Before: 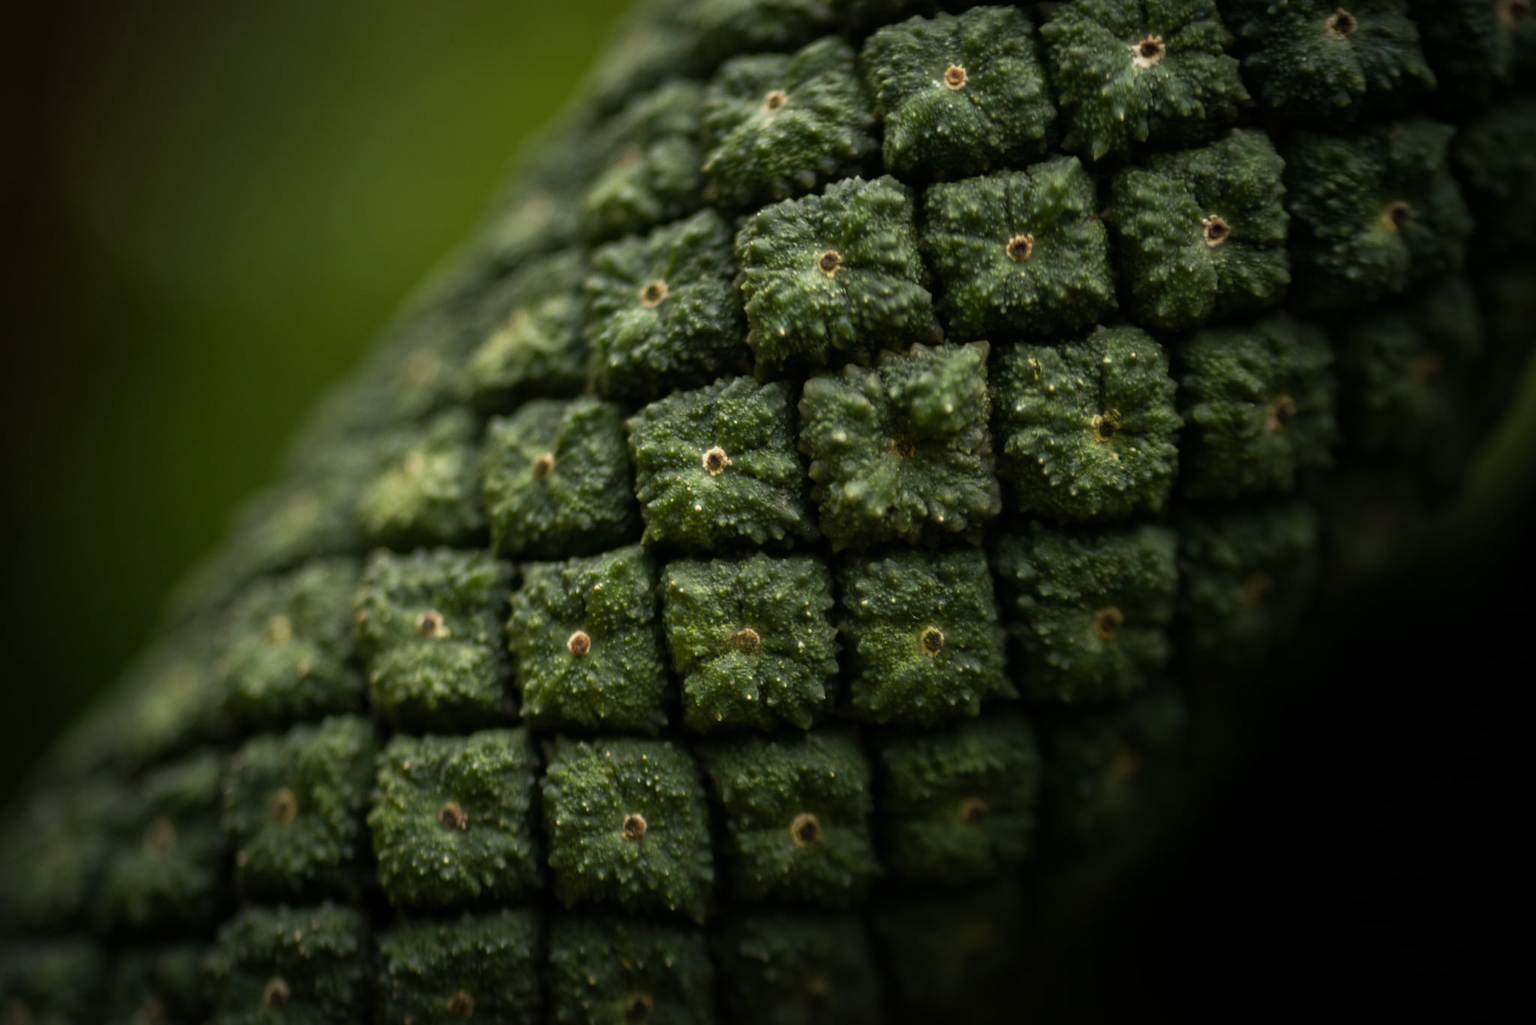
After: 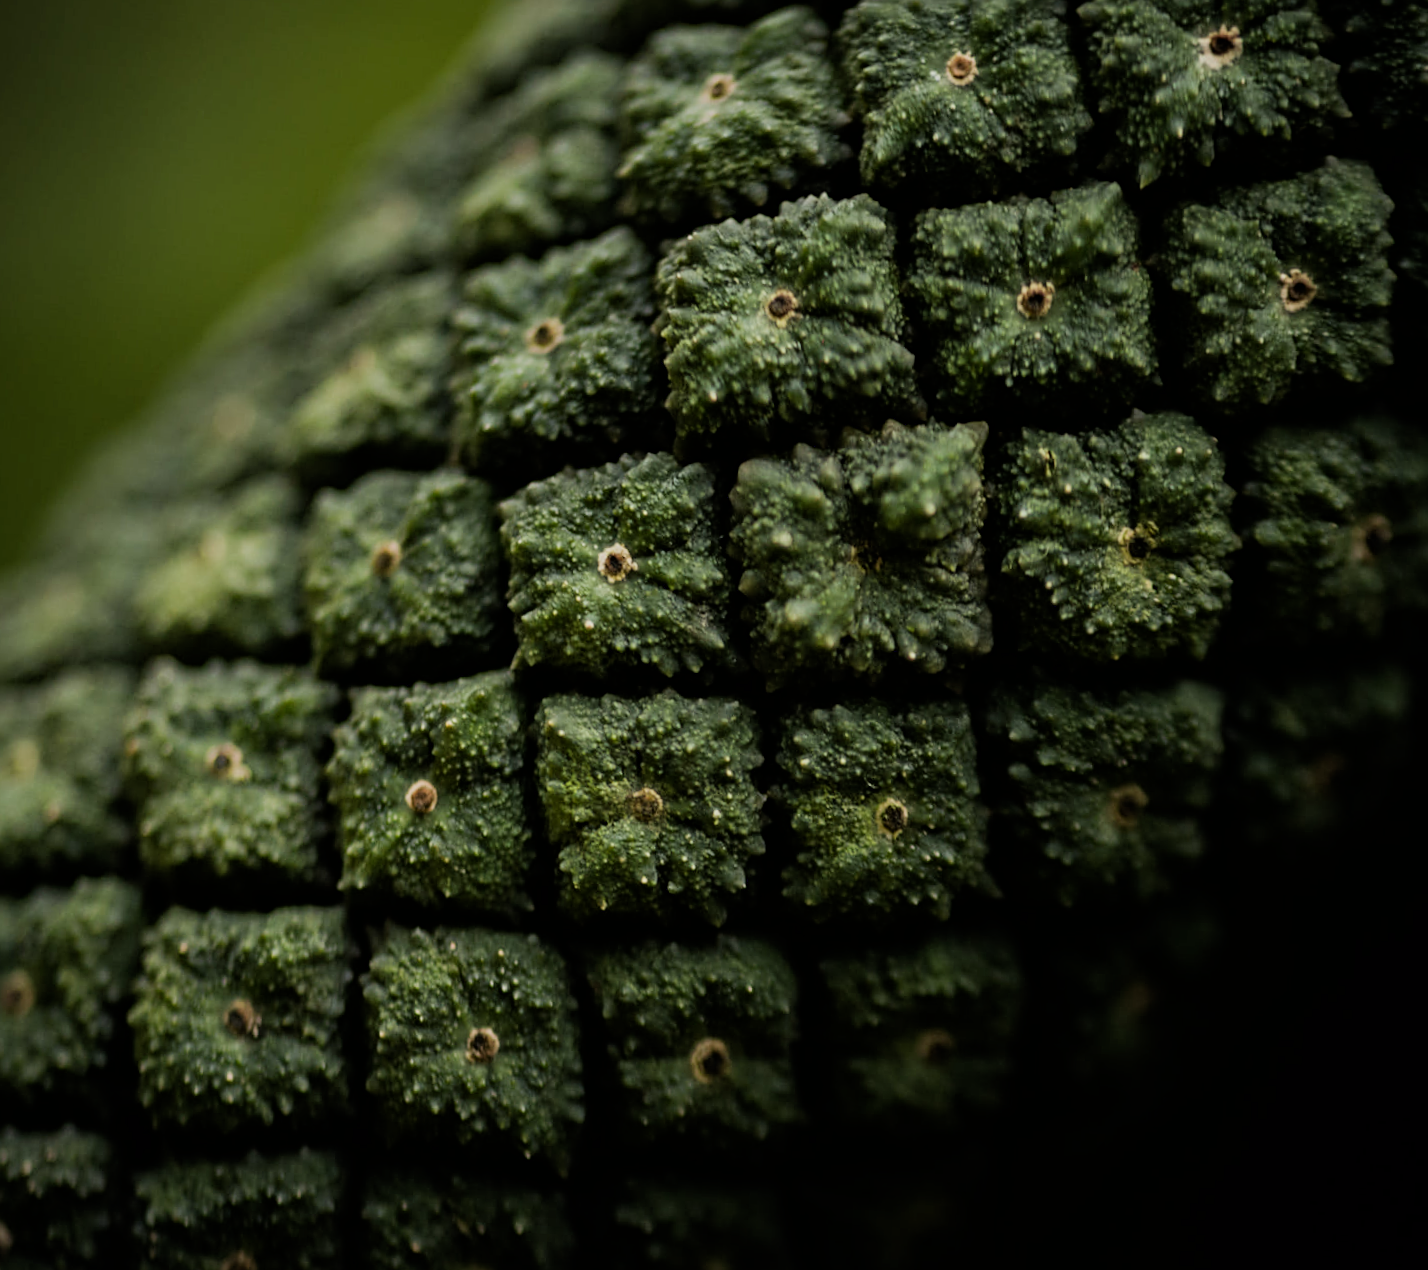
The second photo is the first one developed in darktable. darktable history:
crop and rotate: angle -2.92°, left 14.249%, top 0.022%, right 10.734%, bottom 0.088%
filmic rgb: black relative exposure -7.24 EV, white relative exposure 5.08 EV, threshold 3.05 EV, hardness 3.2, enable highlight reconstruction true
sharpen: radius 2.79
